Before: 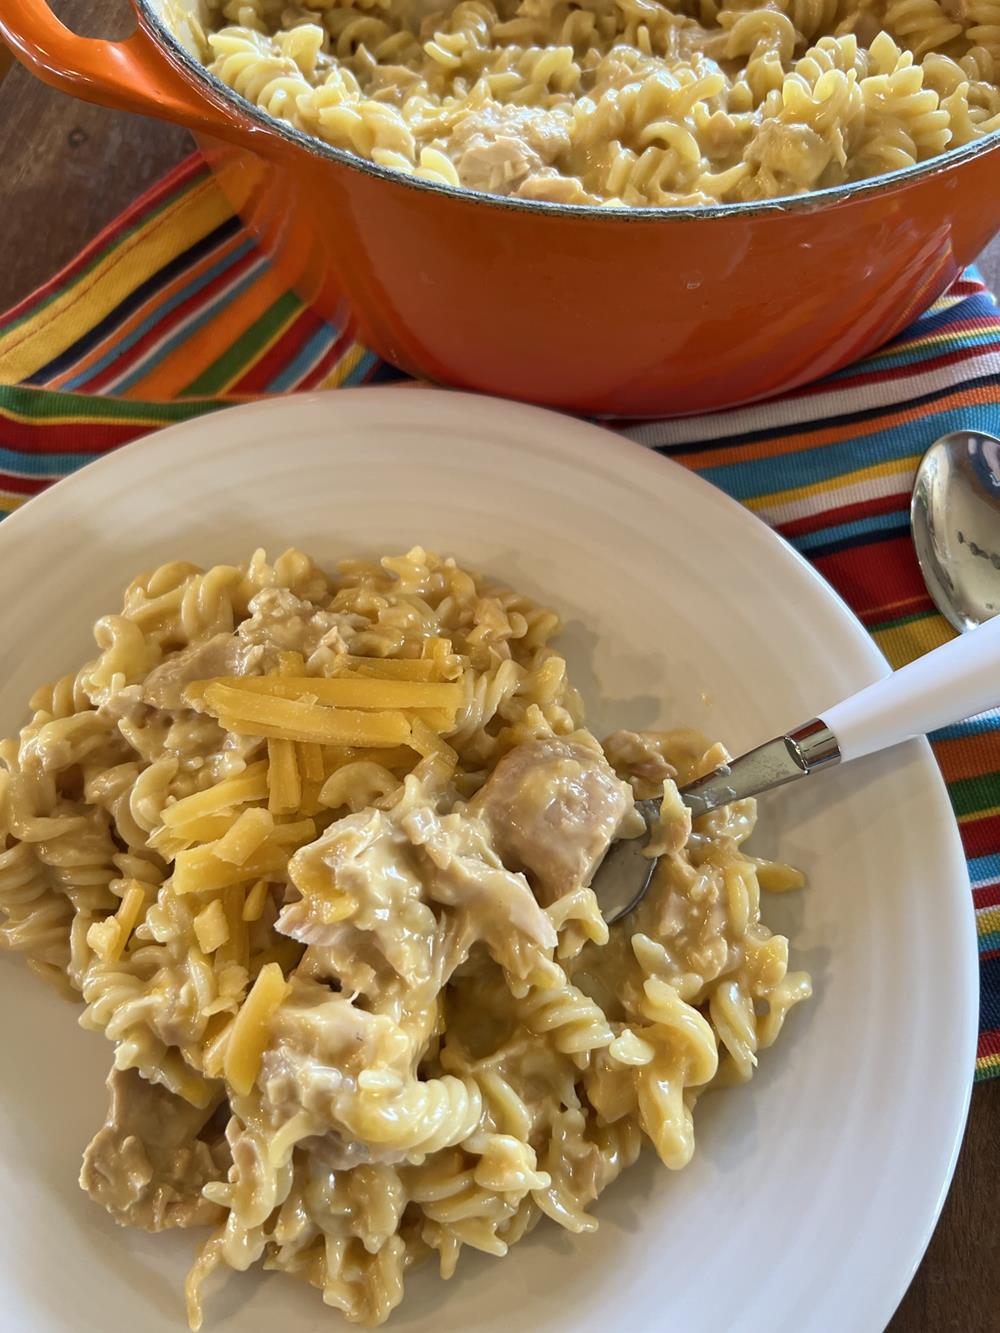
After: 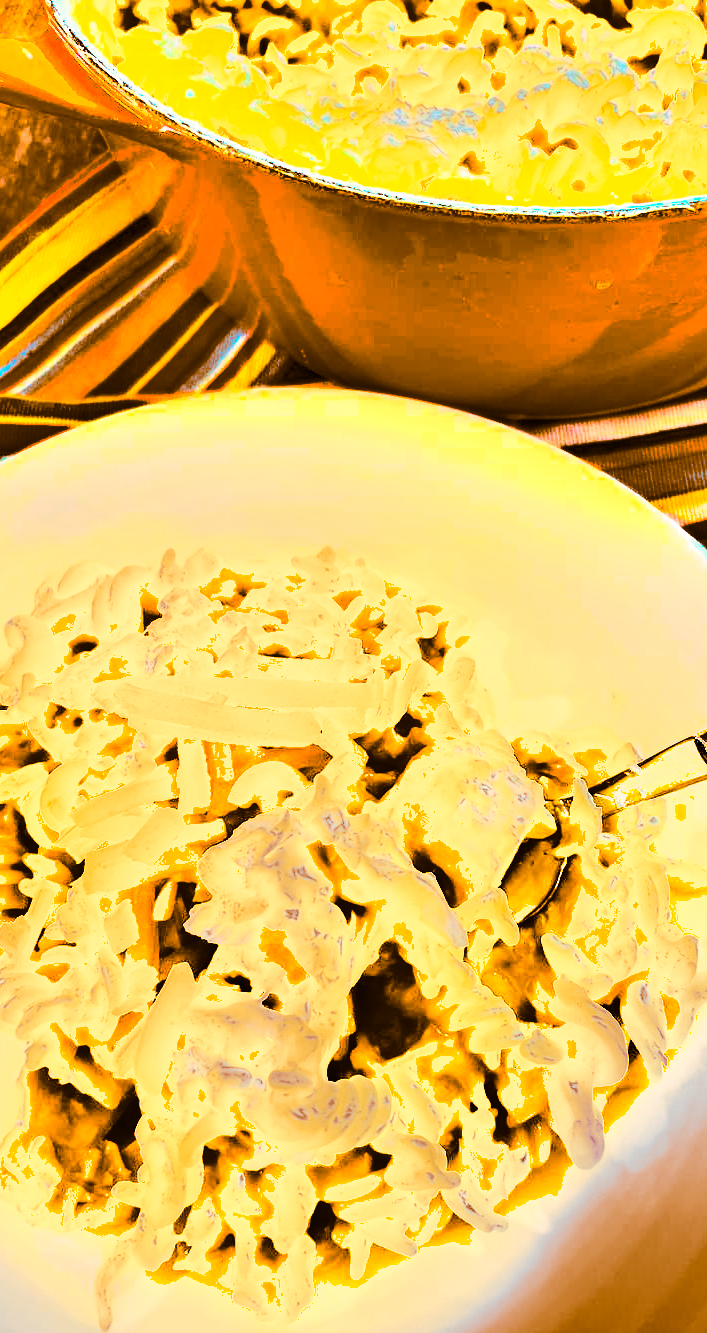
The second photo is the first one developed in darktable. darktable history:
crop and rotate: left 9.061%, right 20.142%
exposure: black level correction 0, exposure 0.7 EV, compensate exposure bias true, compensate highlight preservation false
shadows and highlights: soften with gaussian
split-toning: shadows › hue 26°, shadows › saturation 0.92, highlights › hue 40°, highlights › saturation 0.92, balance -63, compress 0%
contrast brightness saturation: contrast 0.39, brightness 0.1
base curve: curves: ch0 [(0, 0) (0.235, 0.266) (0.503, 0.496) (0.786, 0.72) (1, 1)]
velvia: on, module defaults
color balance rgb: linear chroma grading › global chroma 20%, perceptual saturation grading › global saturation 65%, perceptual saturation grading › highlights 60%, perceptual saturation grading › mid-tones 50%, perceptual saturation grading › shadows 50%, perceptual brilliance grading › global brilliance 30%, perceptual brilliance grading › highlights 50%, perceptual brilliance grading › mid-tones 50%, perceptual brilliance grading › shadows -22%, global vibrance 20%
